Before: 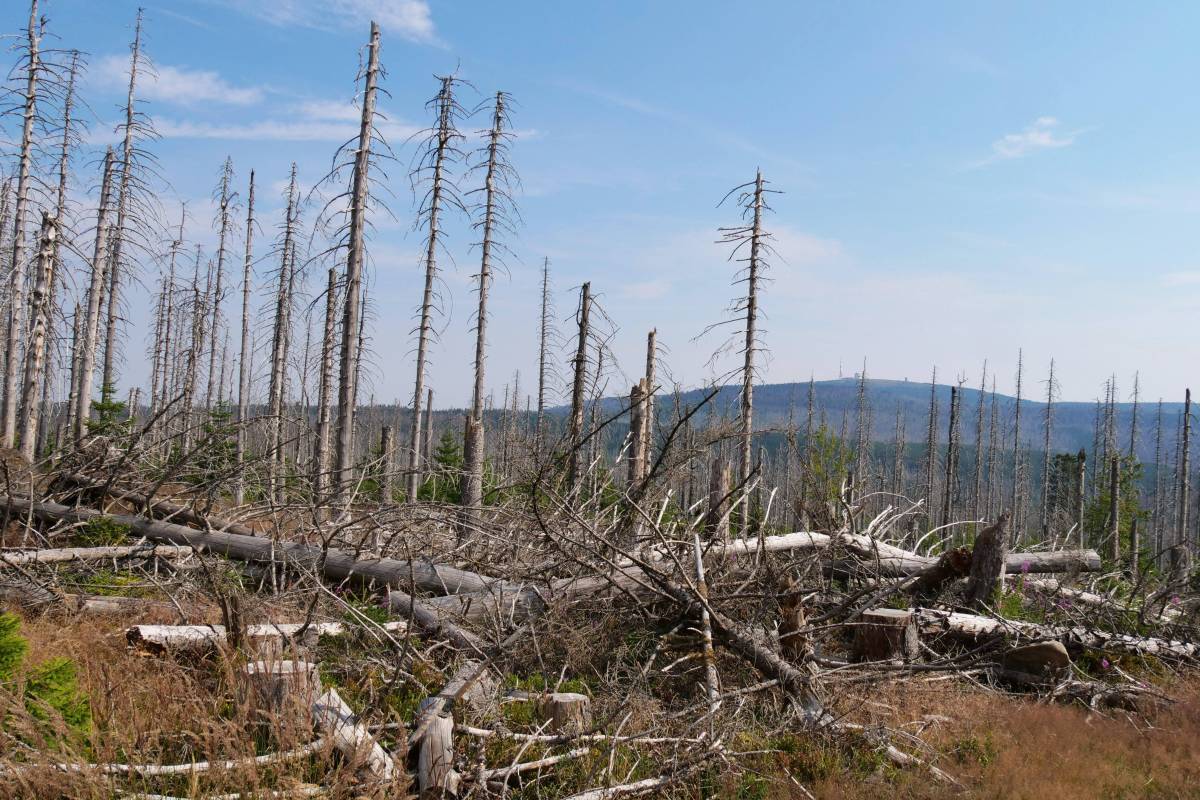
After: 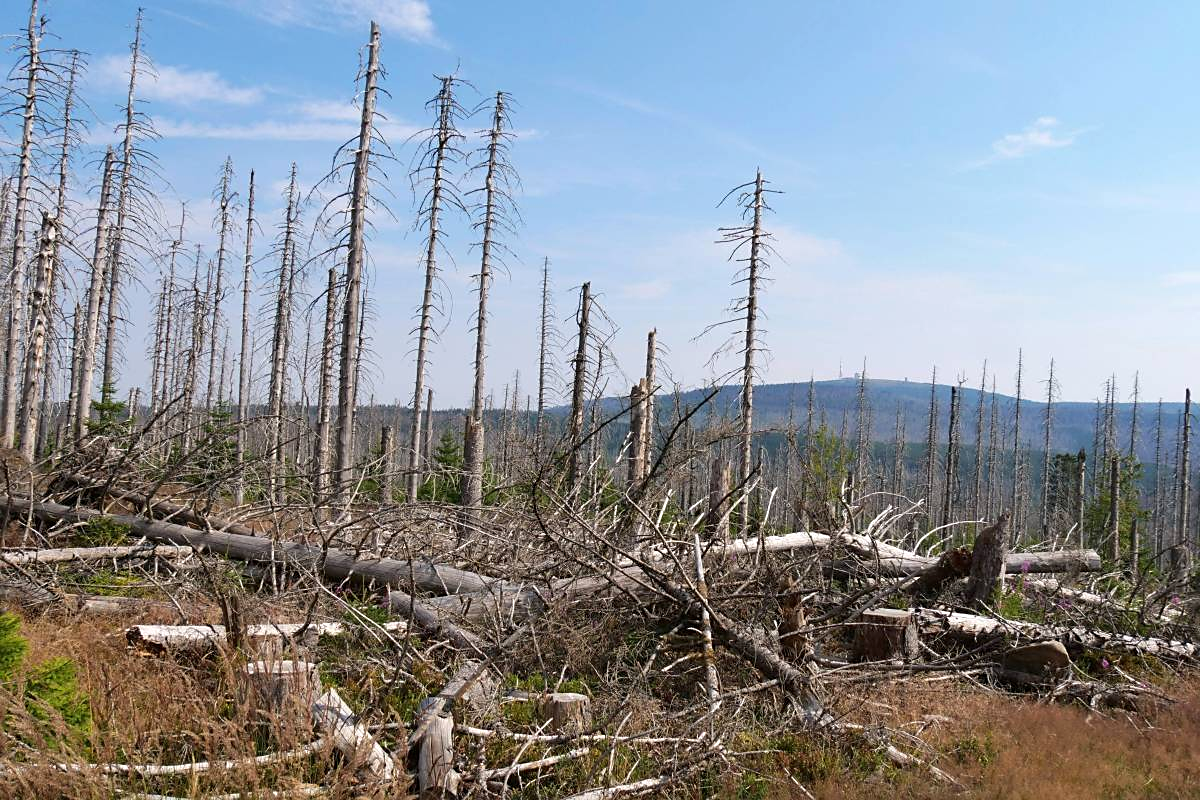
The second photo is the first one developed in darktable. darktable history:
exposure: exposure 0.191 EV, compensate highlight preservation false
sharpen: radius 1.864, amount 0.398, threshold 1.271
